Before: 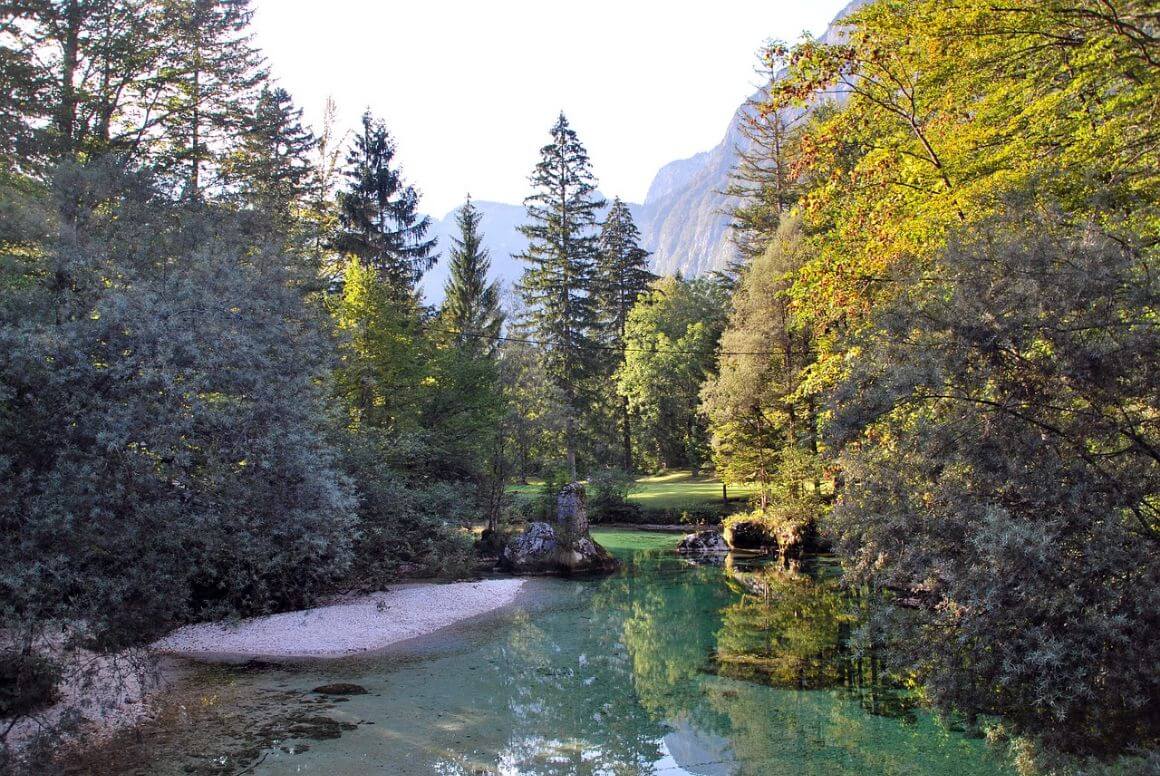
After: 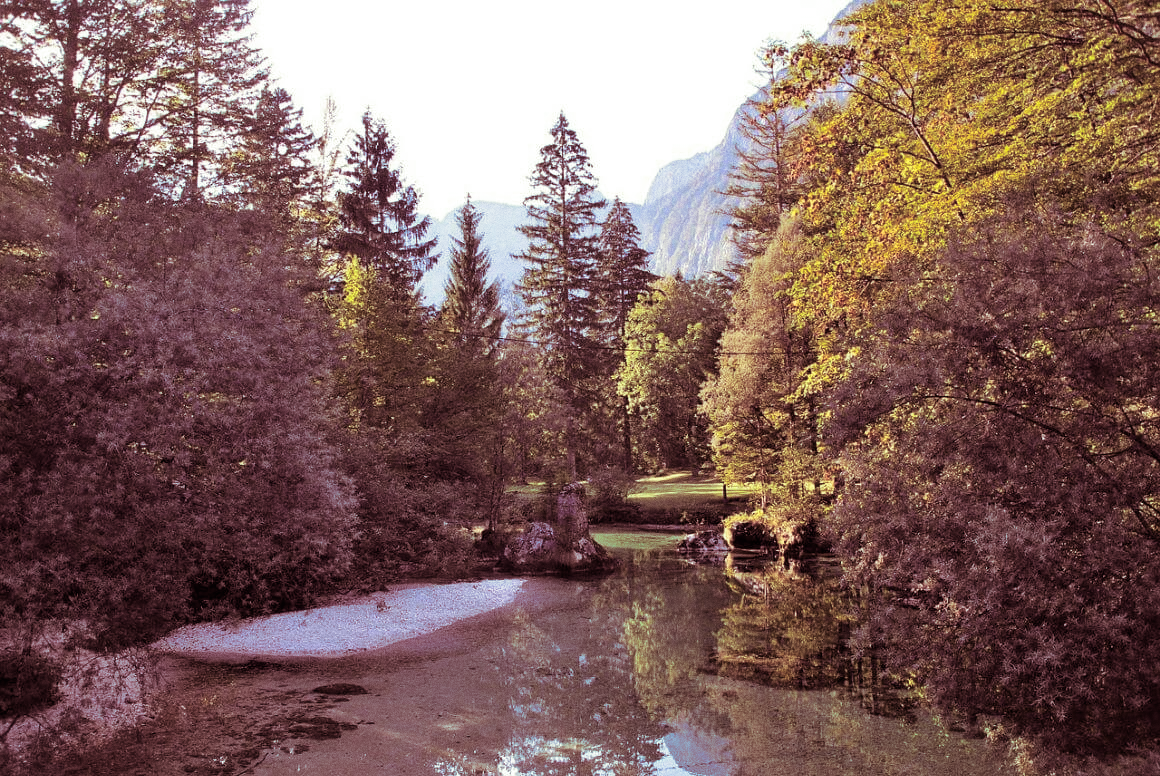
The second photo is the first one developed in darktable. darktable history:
split-toning: compress 20%
grain: coarseness 0.09 ISO
